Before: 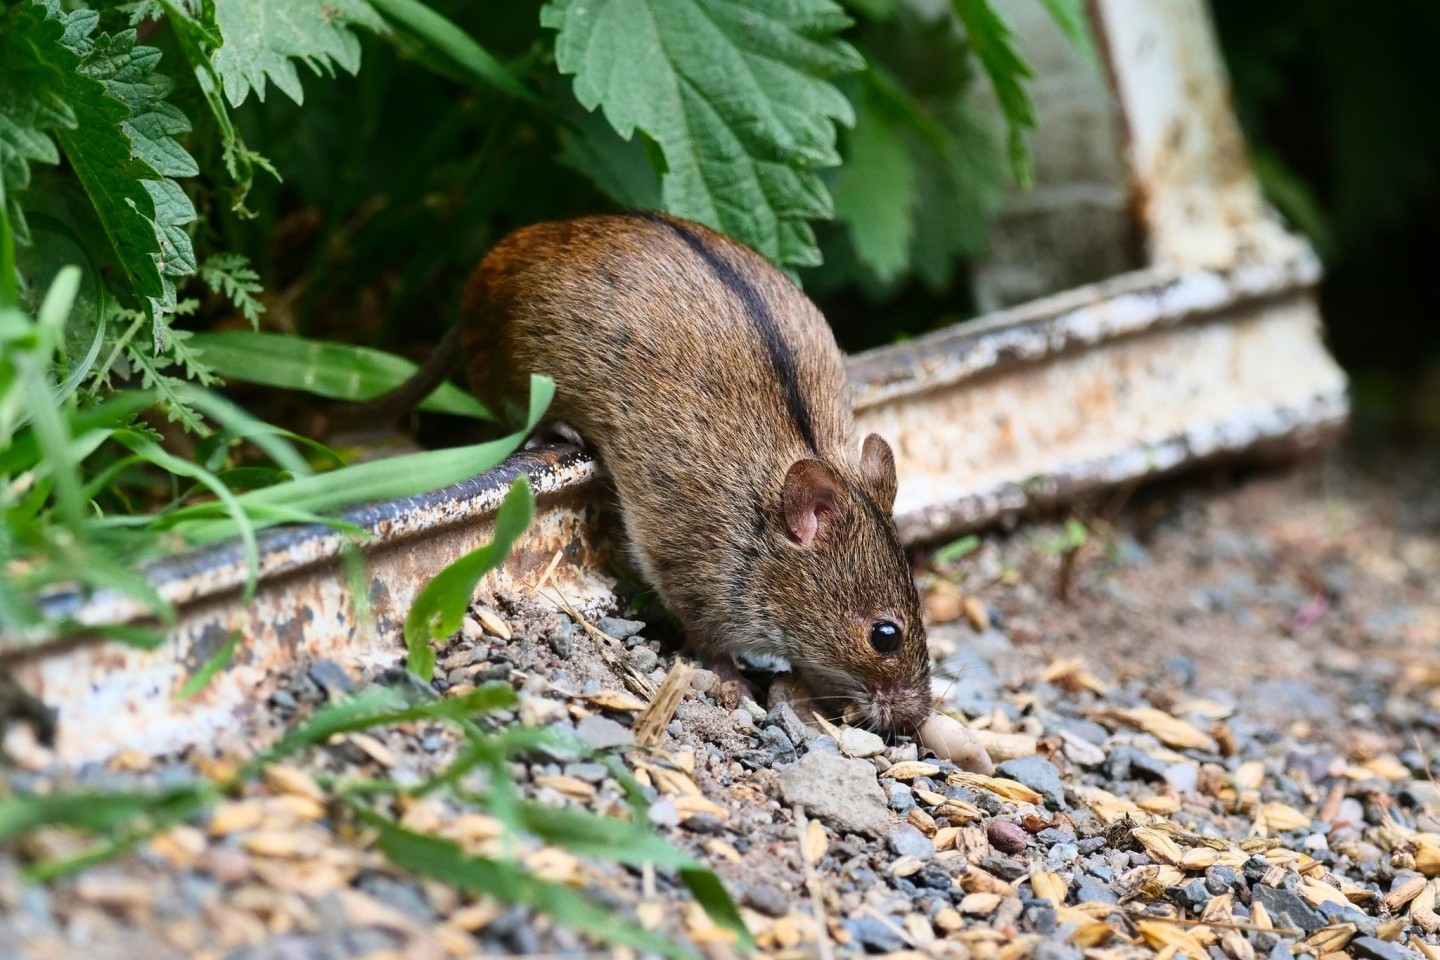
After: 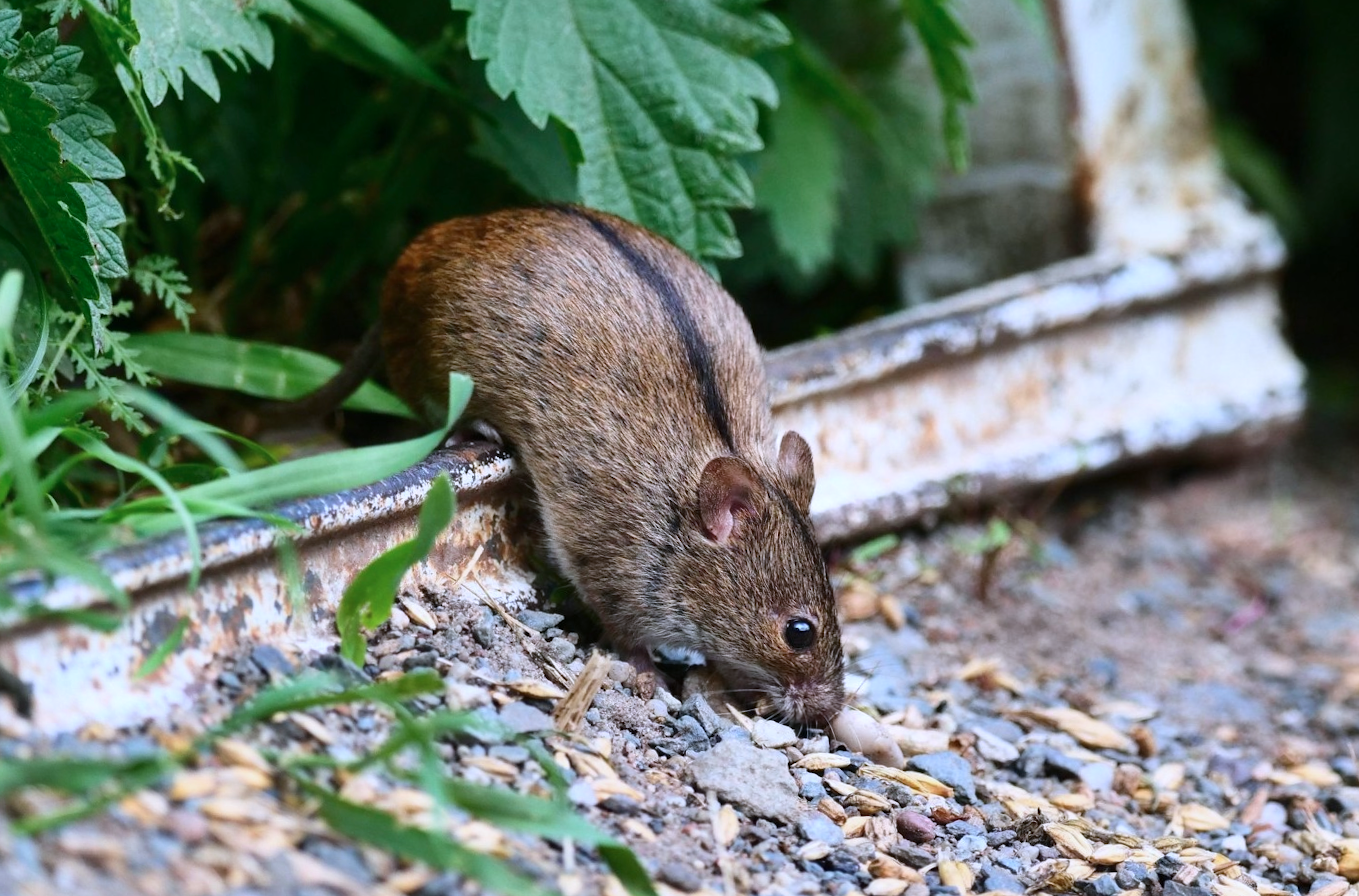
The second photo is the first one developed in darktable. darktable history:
rotate and perspective: rotation 0.062°, lens shift (vertical) 0.115, lens shift (horizontal) -0.133, crop left 0.047, crop right 0.94, crop top 0.061, crop bottom 0.94
crop: top 0.05%, bottom 0.098%
color calibration: illuminant as shot in camera, x 0.37, y 0.382, temperature 4313.32 K
